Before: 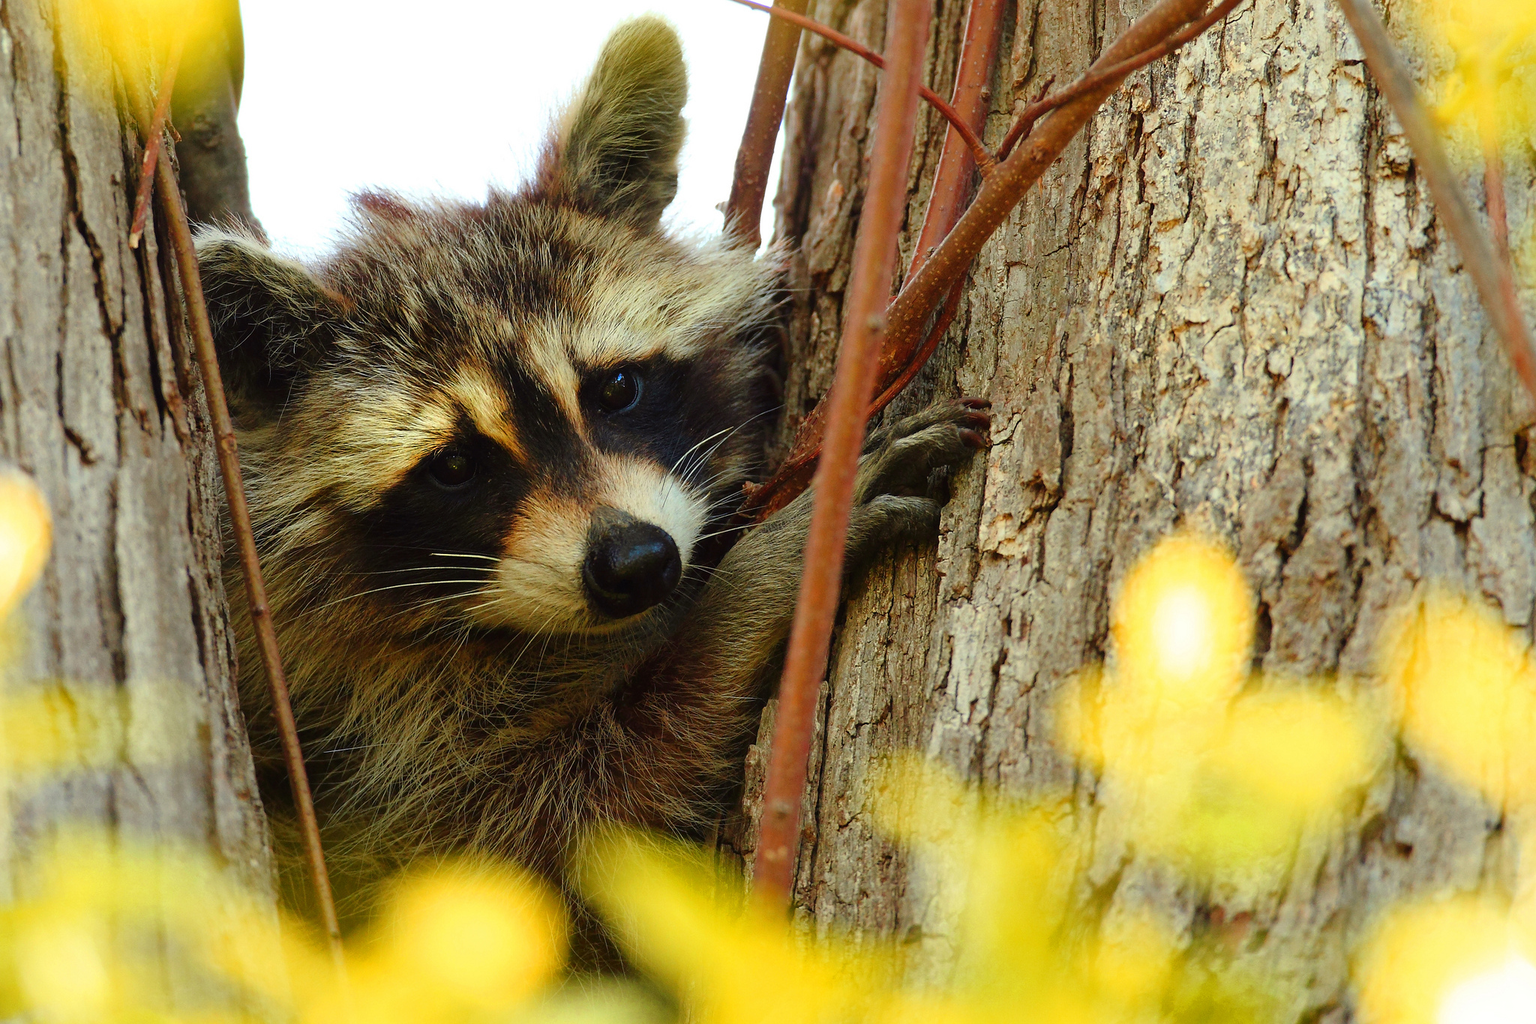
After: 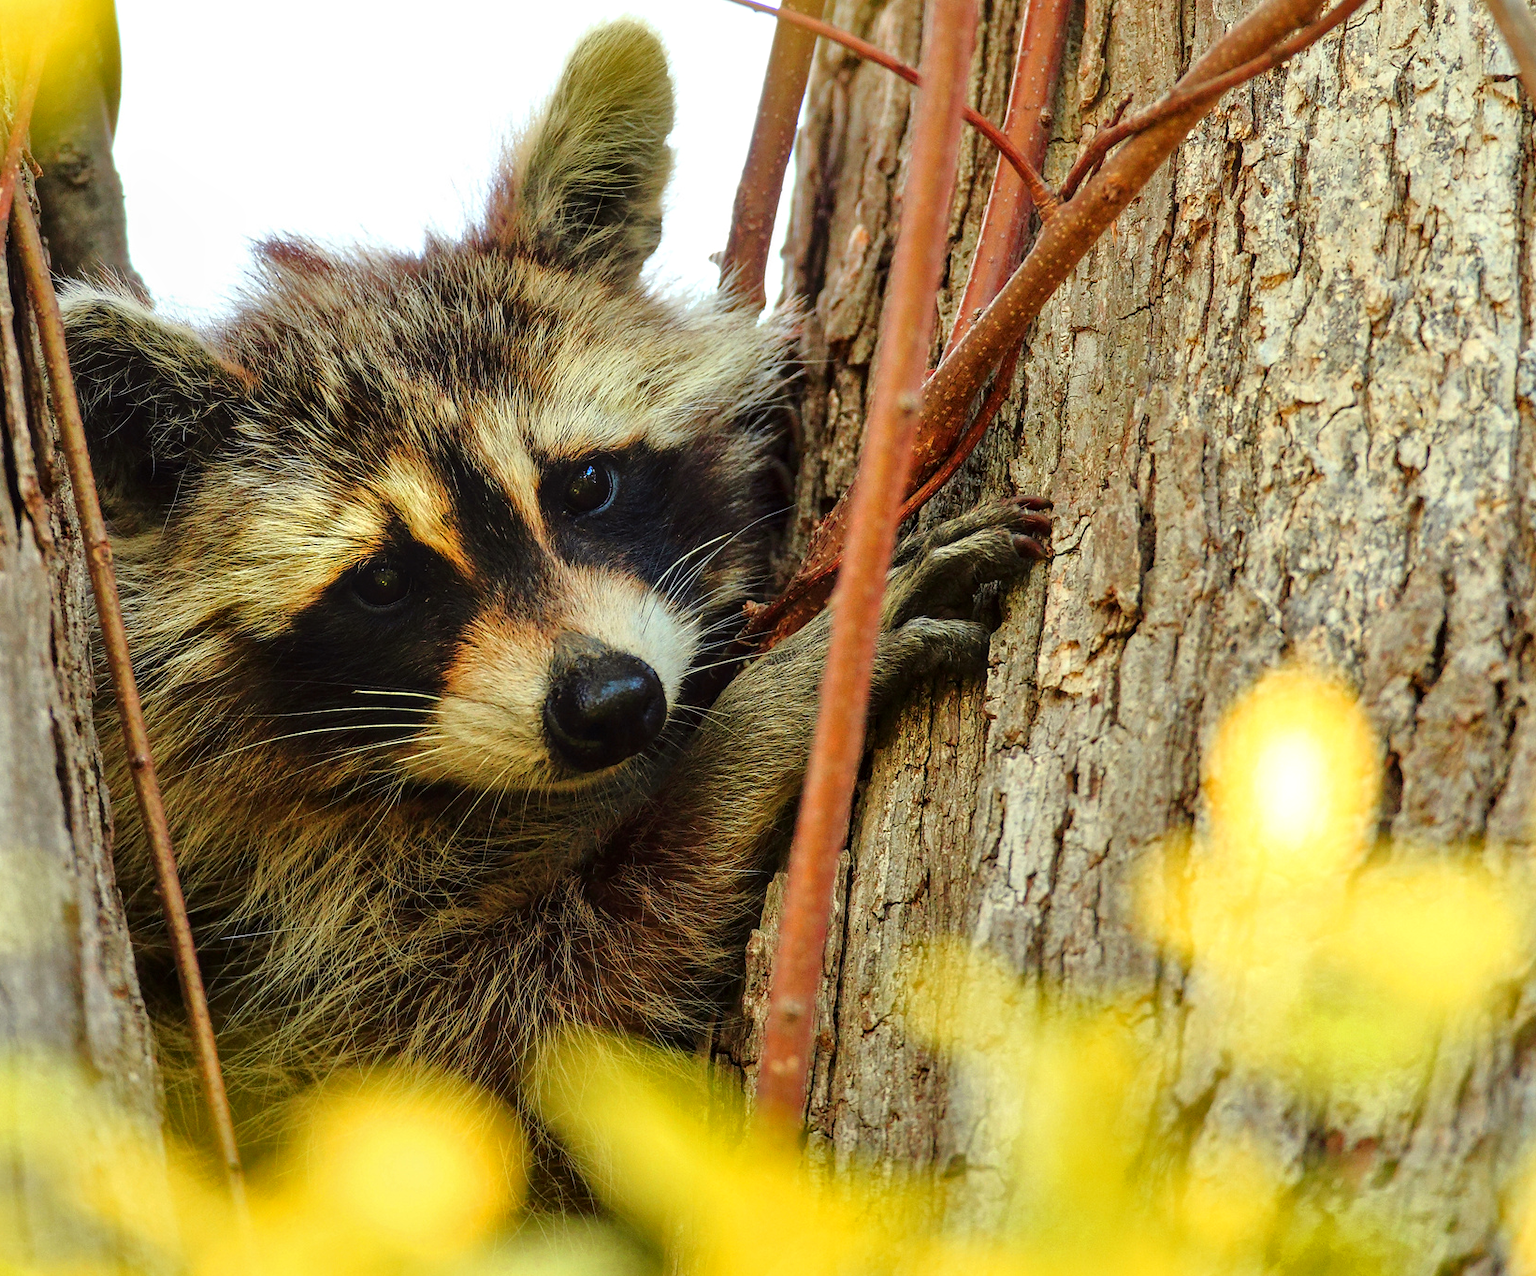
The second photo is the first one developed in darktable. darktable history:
tone equalizer: -8 EV 0.001 EV, -7 EV -0.004 EV, -6 EV 0.009 EV, -5 EV 0.032 EV, -4 EV 0.276 EV, -3 EV 0.644 EV, -2 EV 0.584 EV, -1 EV 0.187 EV, +0 EV 0.024 EV
local contrast: on, module defaults
crop and rotate: left 9.597%, right 10.195%
